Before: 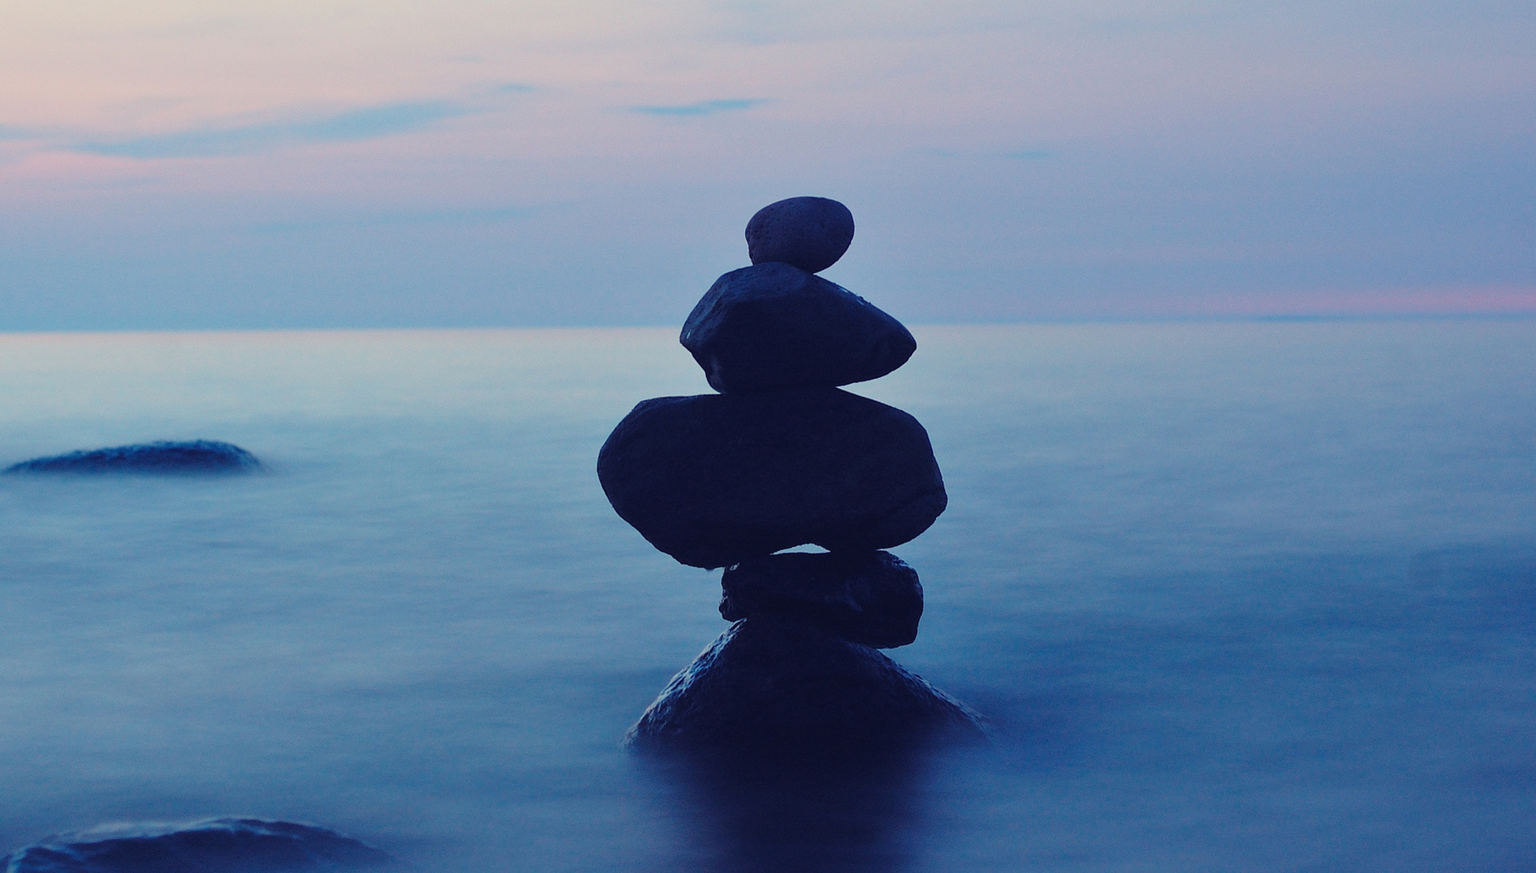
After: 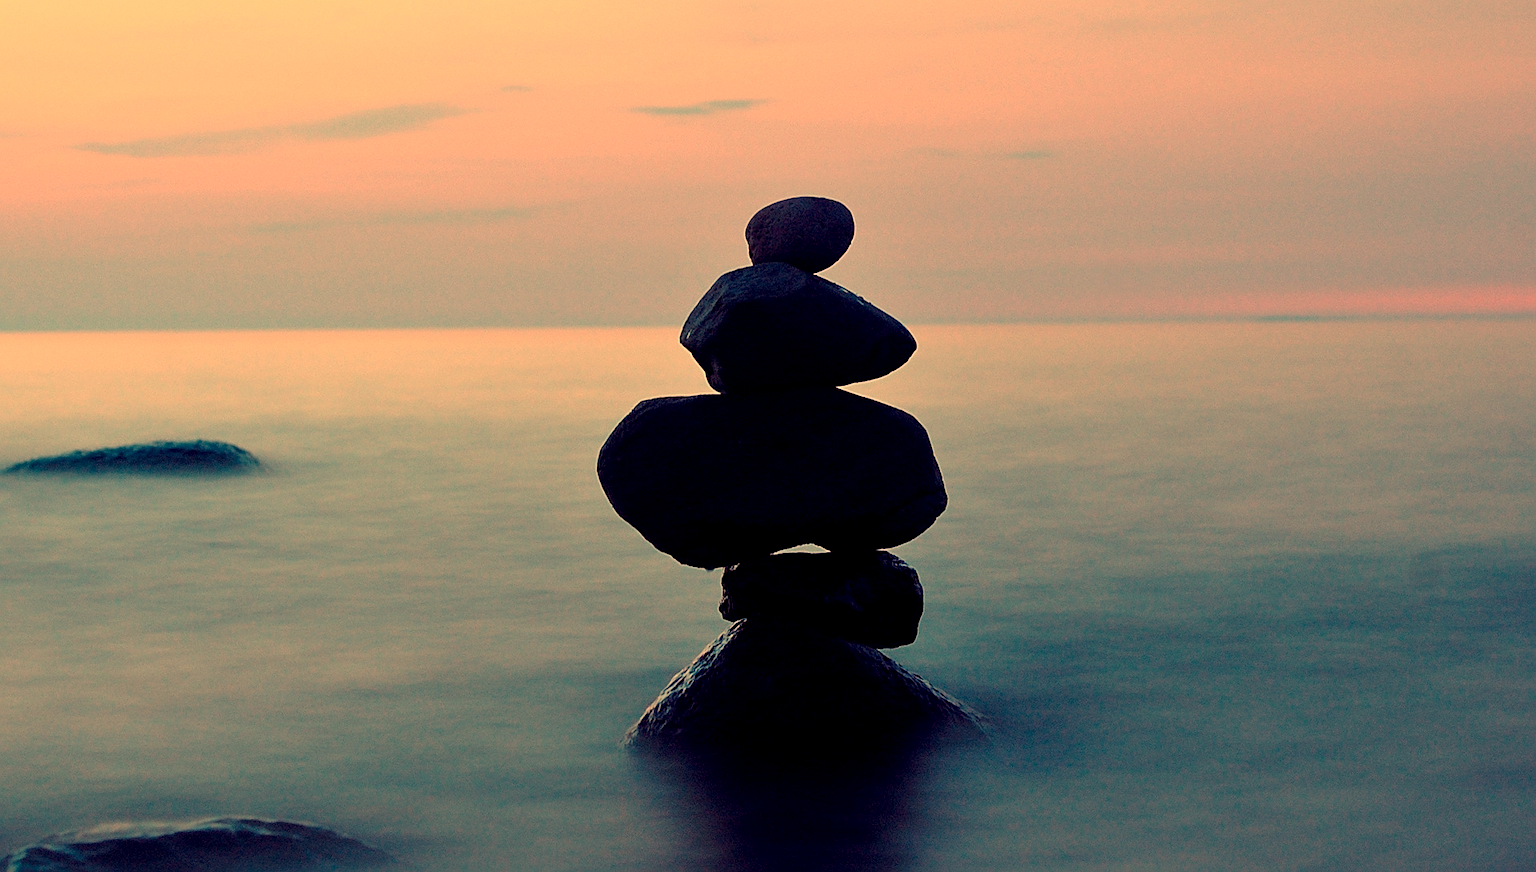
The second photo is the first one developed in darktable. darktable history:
sharpen: on, module defaults
exposure: black level correction 0.012, compensate highlight preservation false
white balance: red 1.467, blue 0.684
